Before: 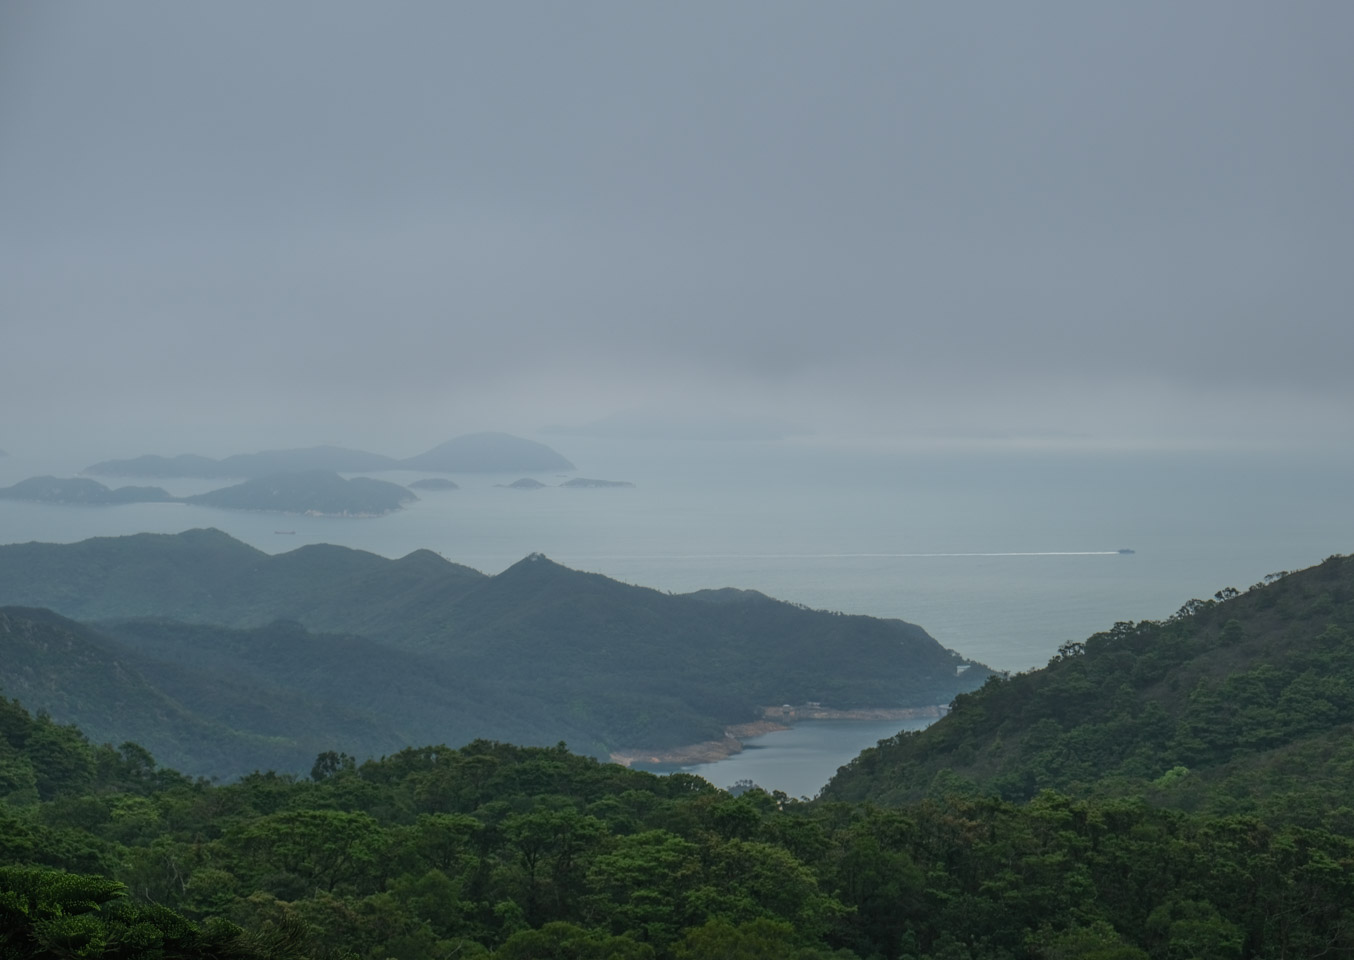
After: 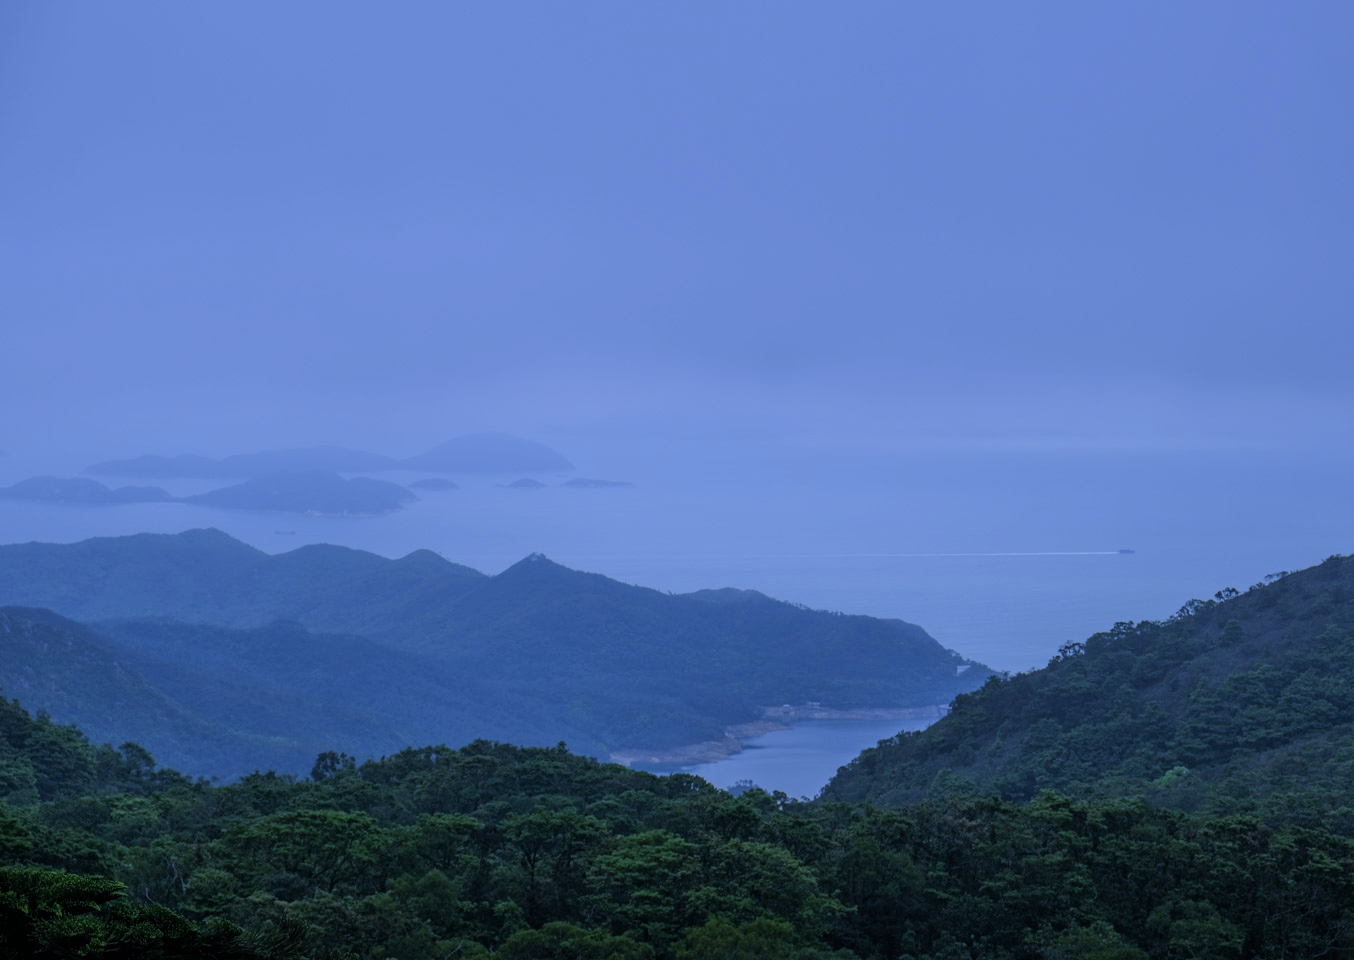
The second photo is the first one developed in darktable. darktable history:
white balance: red 0.766, blue 1.537
filmic rgb: black relative exposure -7.65 EV, white relative exposure 4.56 EV, hardness 3.61
